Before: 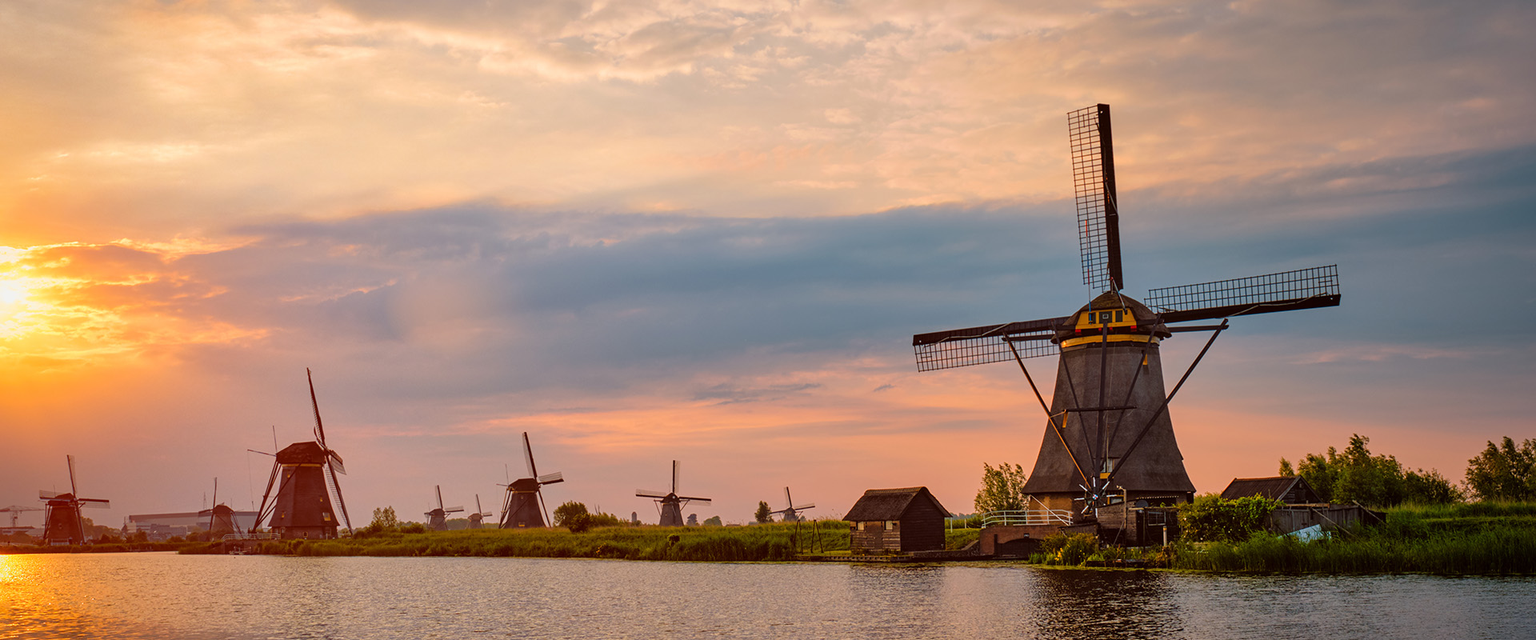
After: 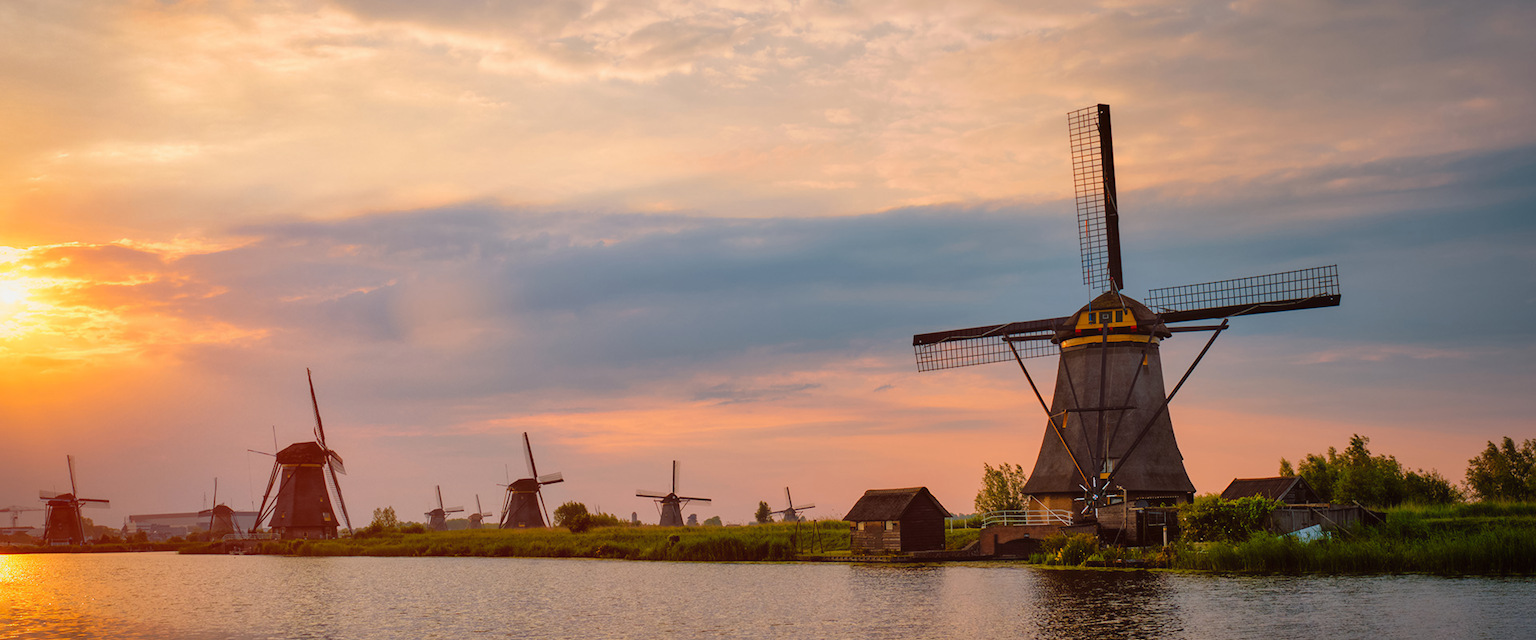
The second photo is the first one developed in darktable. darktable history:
contrast equalizer: octaves 7, y [[0.502, 0.505, 0.512, 0.529, 0.564, 0.588], [0.5 ×6], [0.502, 0.505, 0.512, 0.529, 0.564, 0.588], [0, 0.001, 0.001, 0.004, 0.008, 0.011], [0, 0.001, 0.001, 0.004, 0.008, 0.011]], mix -1
raw chromatic aberrations: on, module defaults
denoise (profiled): strength 1.2, preserve shadows 1.8, a [-1, 0, 0], y [[0.5 ×7] ×4, [0 ×7], [0.5 ×7]], compensate highlight preservation false
